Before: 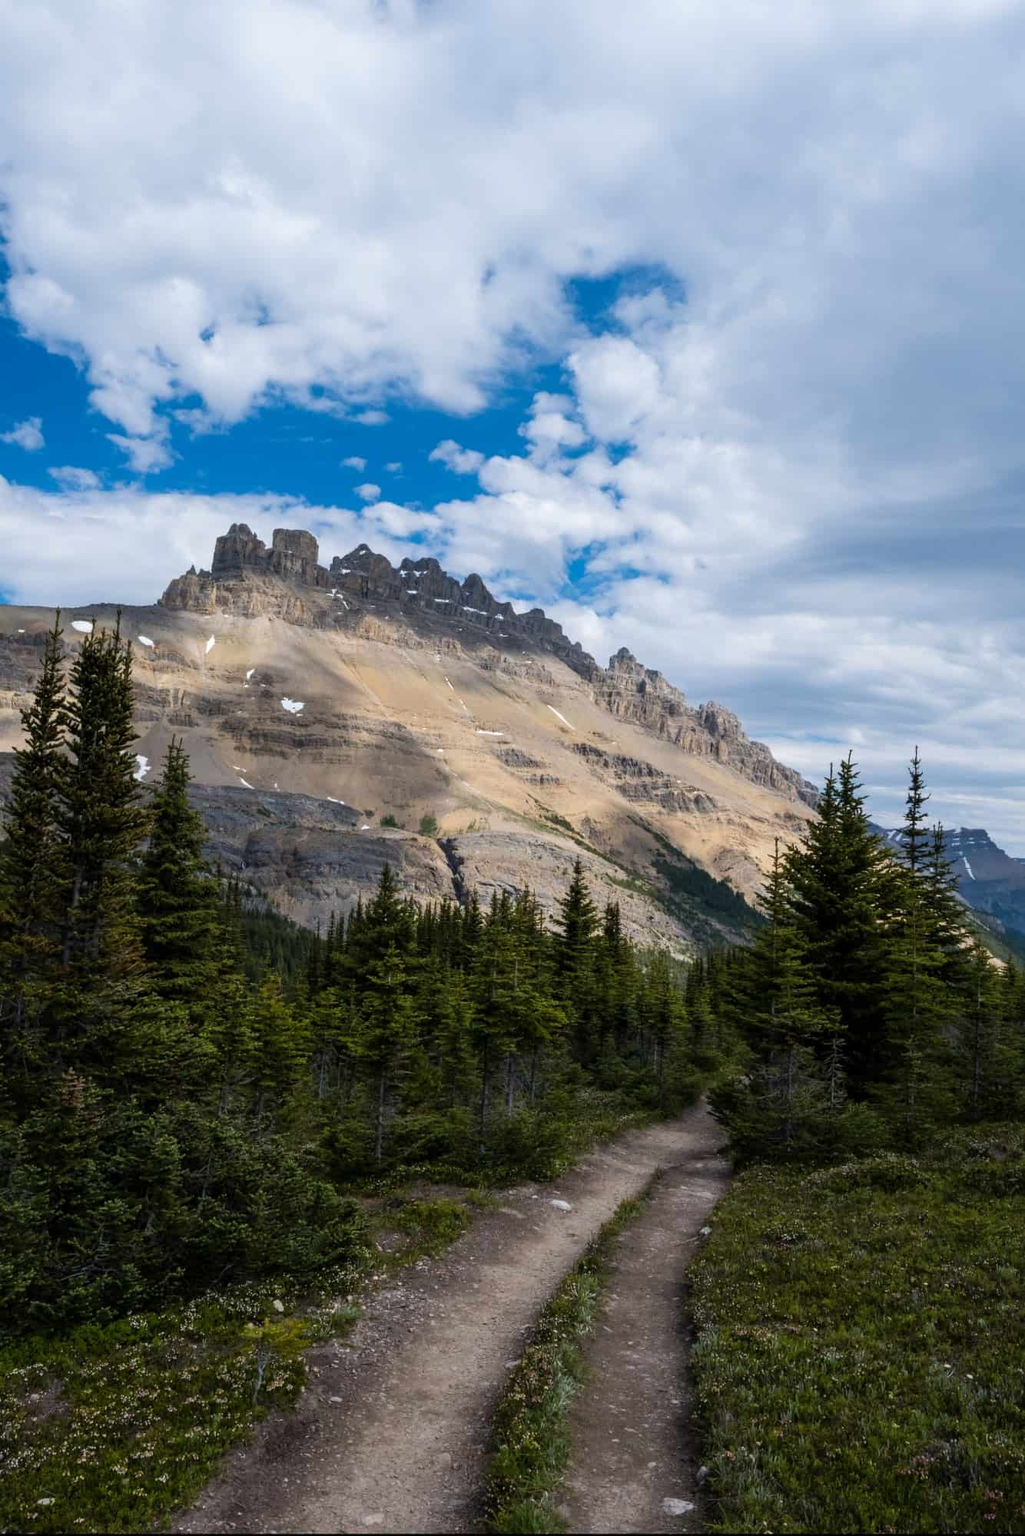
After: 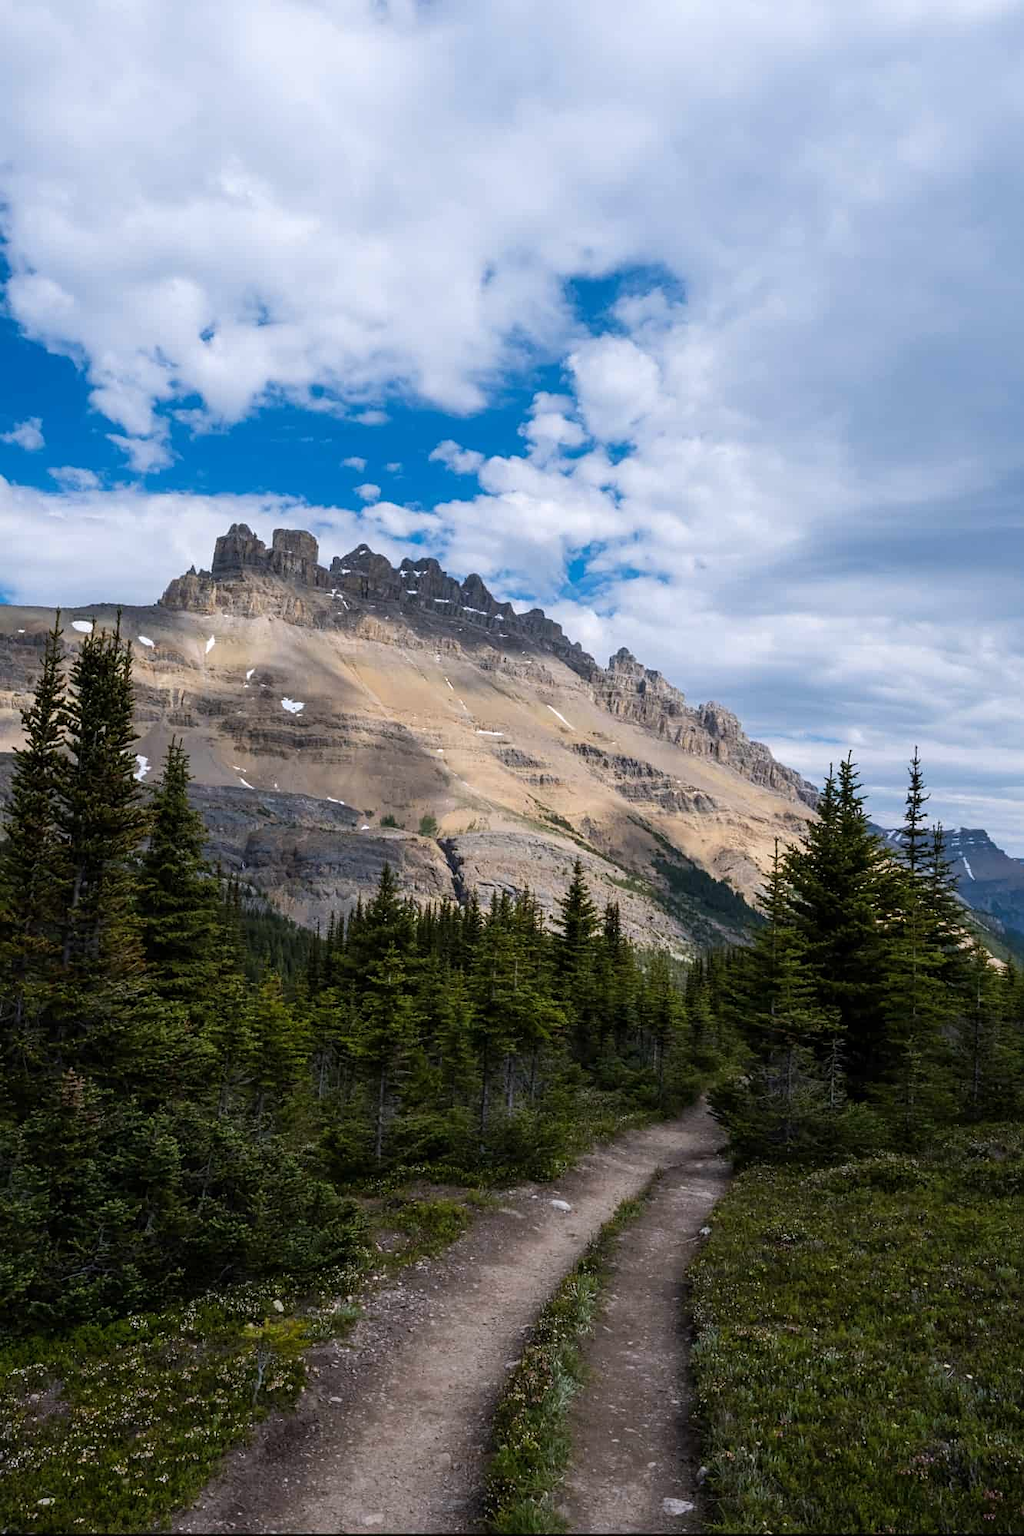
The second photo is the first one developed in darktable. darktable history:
white balance: red 1.004, blue 1.024
sharpen: amount 0.2
